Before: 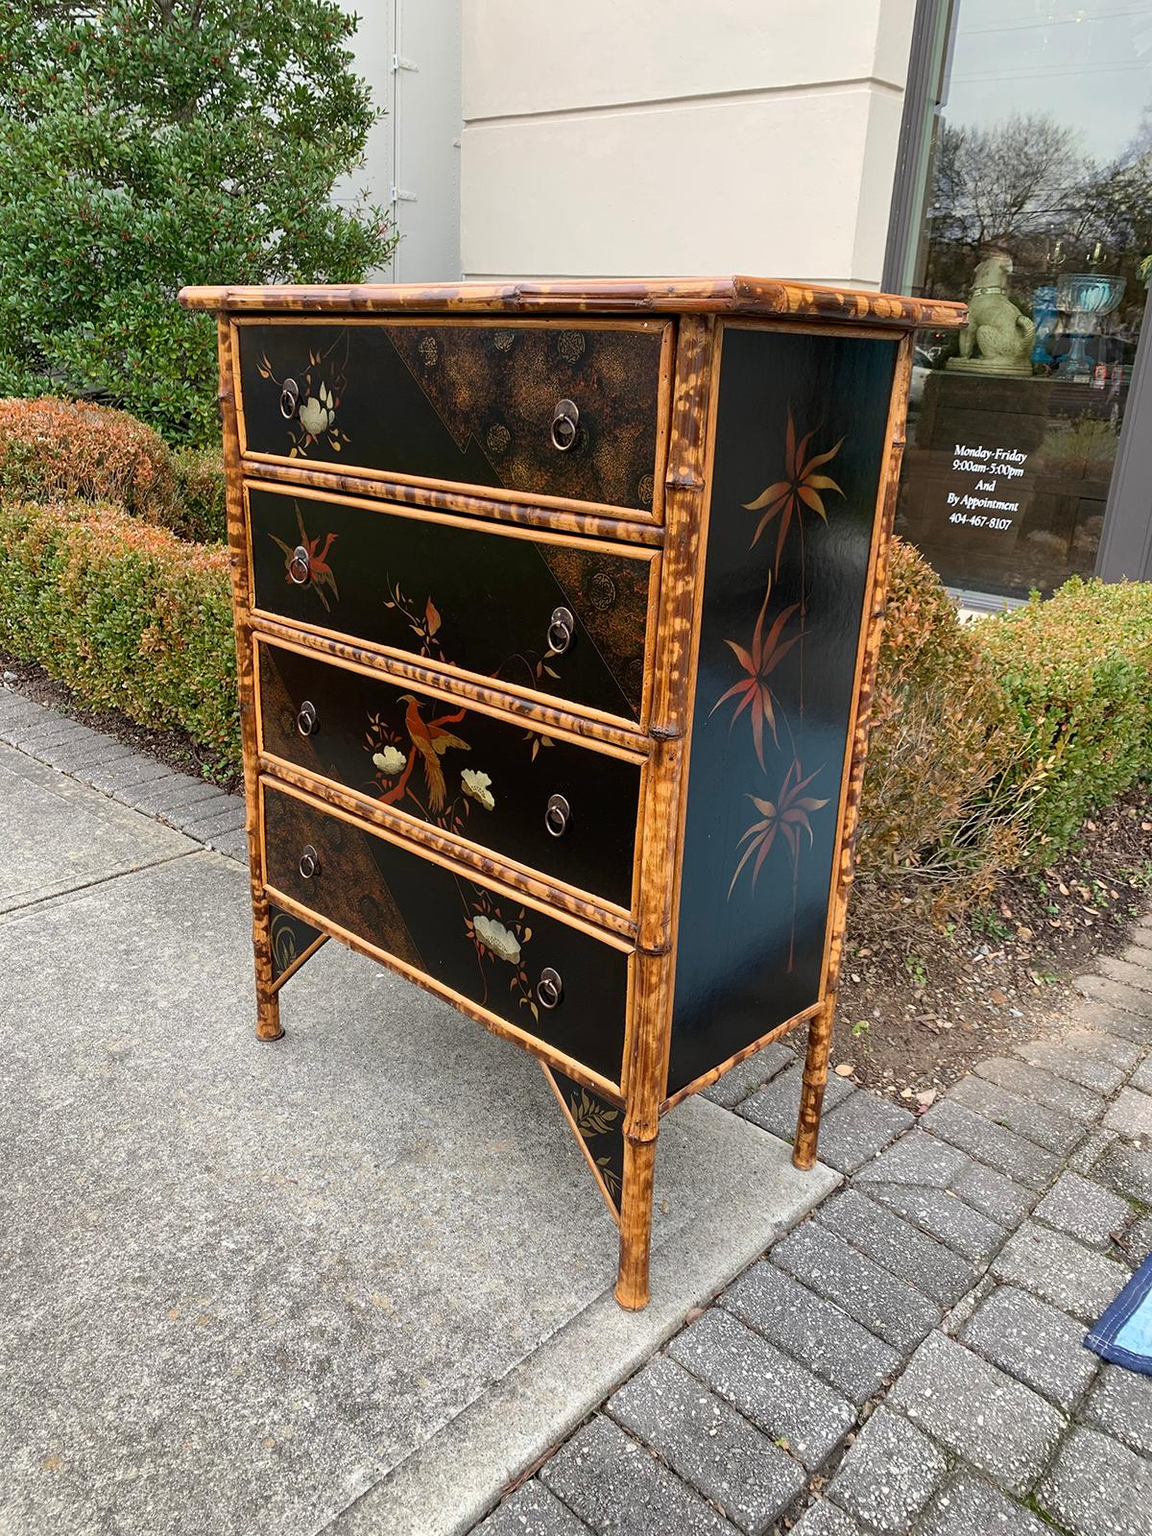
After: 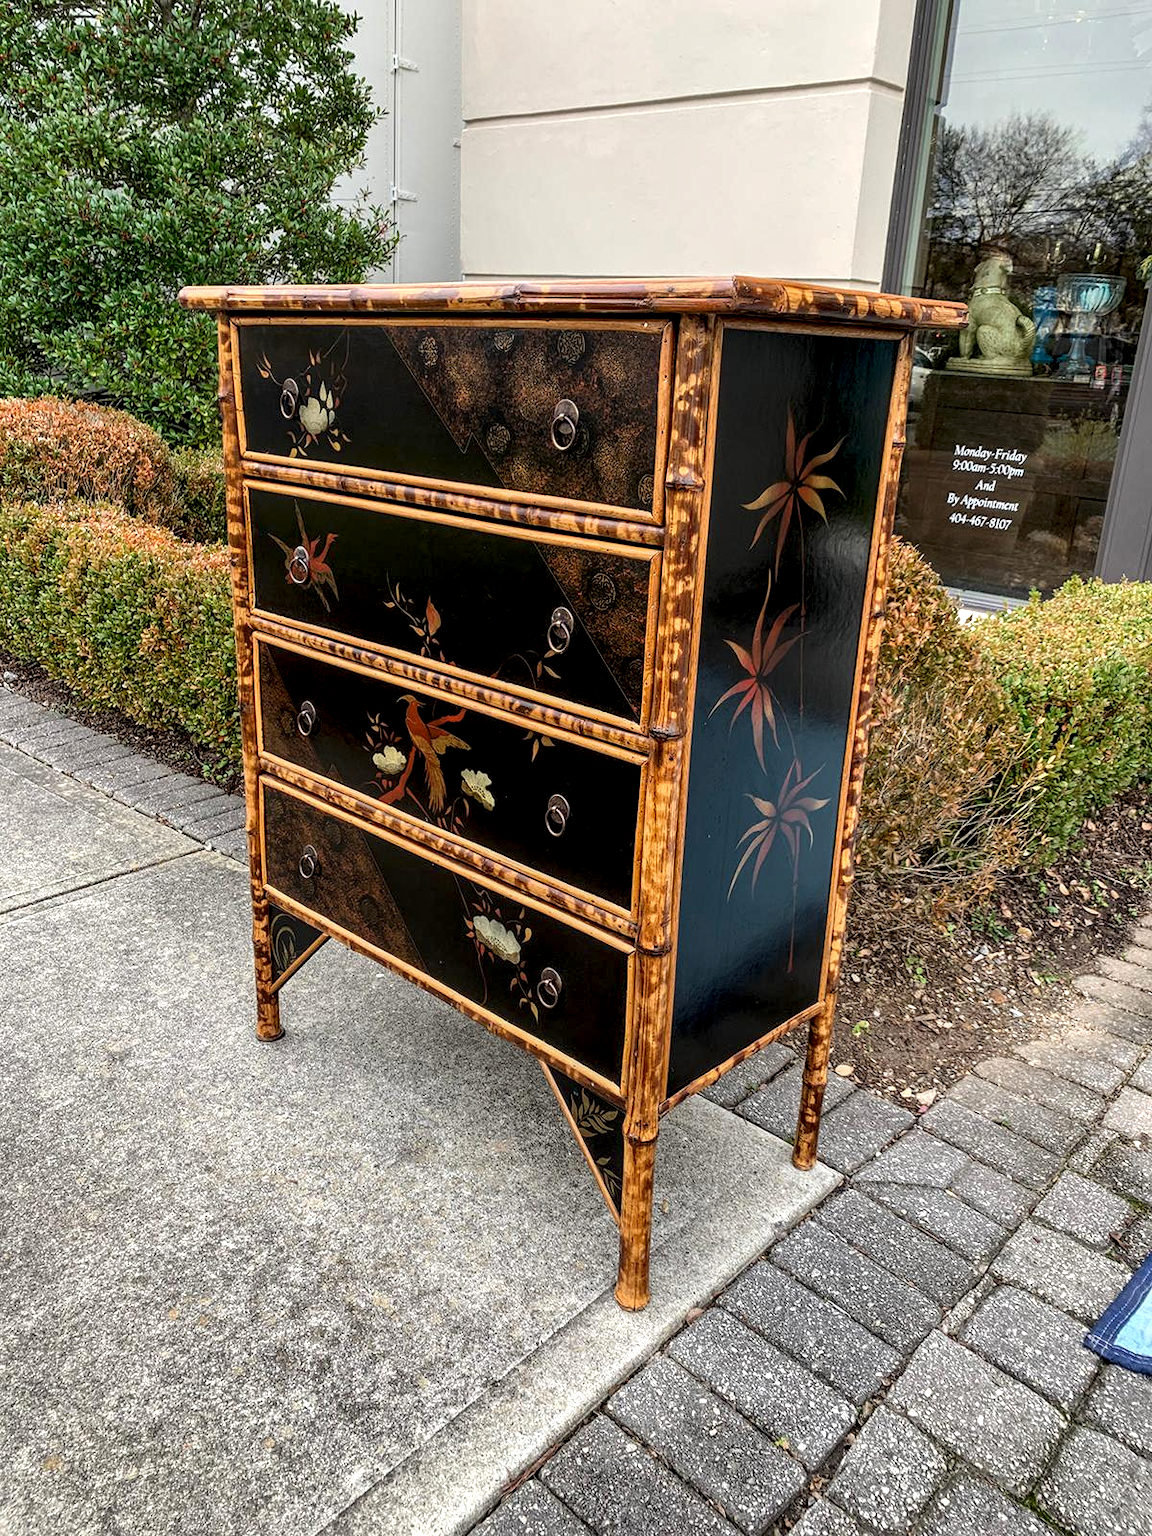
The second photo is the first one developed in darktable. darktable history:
local contrast: detail 160%
color correction: highlights b* 0.063, saturation 1.06
